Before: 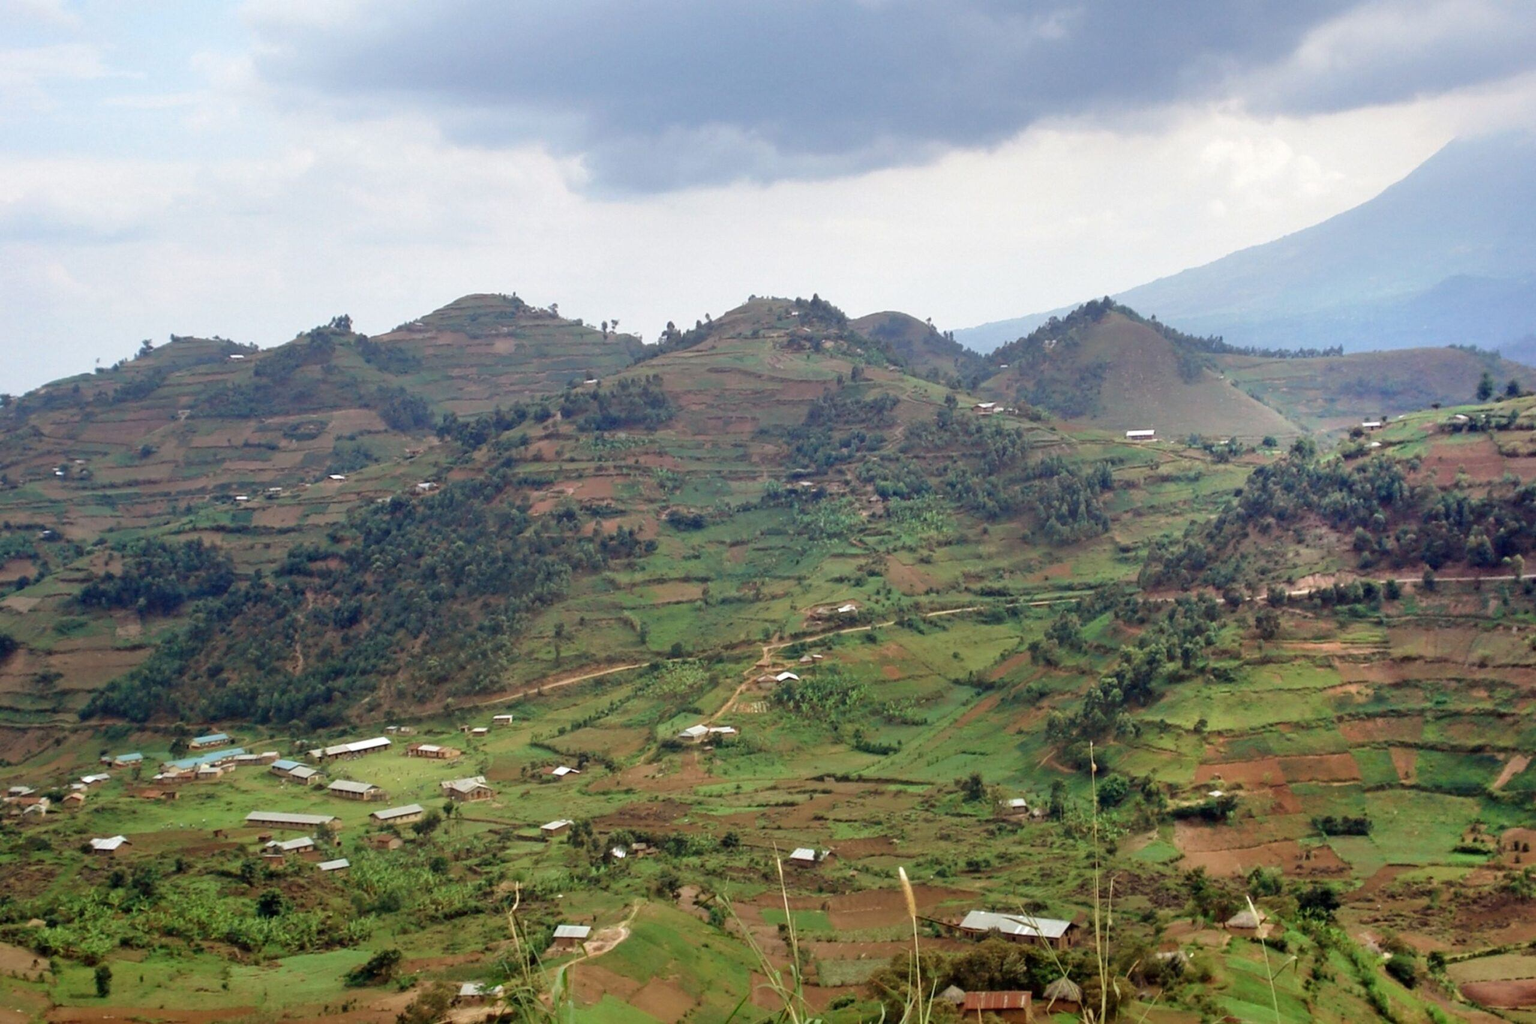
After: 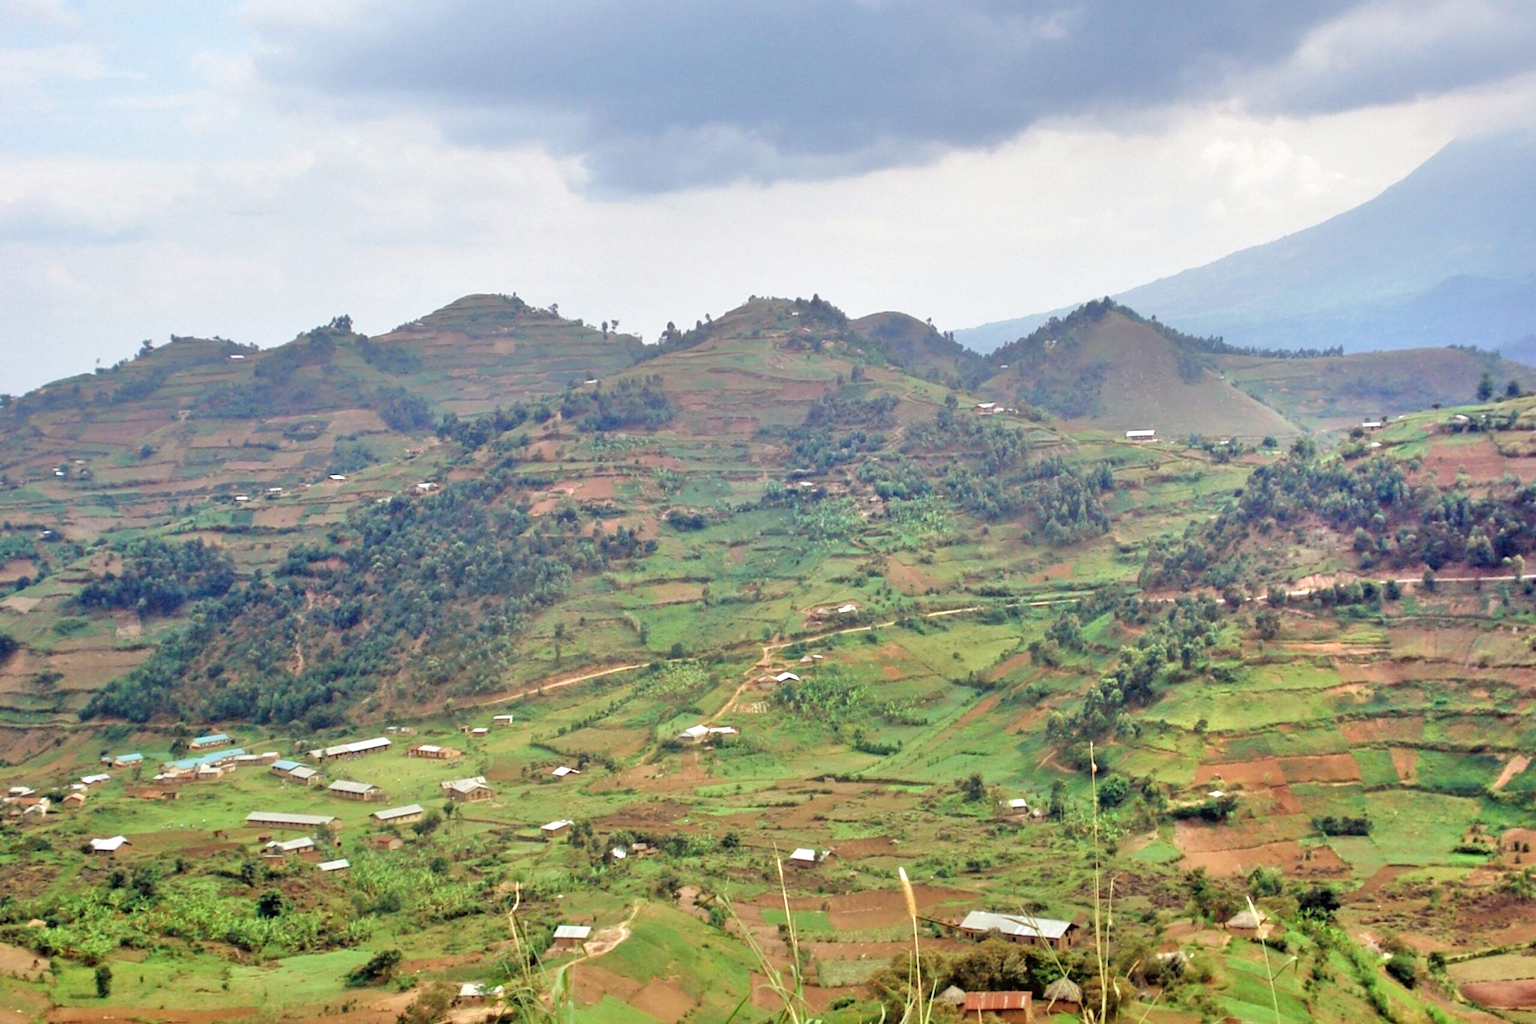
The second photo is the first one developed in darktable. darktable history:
tone equalizer: -7 EV 0.15 EV, -6 EV 0.6 EV, -5 EV 1.15 EV, -4 EV 1.33 EV, -3 EV 1.15 EV, -2 EV 0.6 EV, -1 EV 0.15 EV, mask exposure compensation -0.5 EV
exposure: compensate highlight preservation false
